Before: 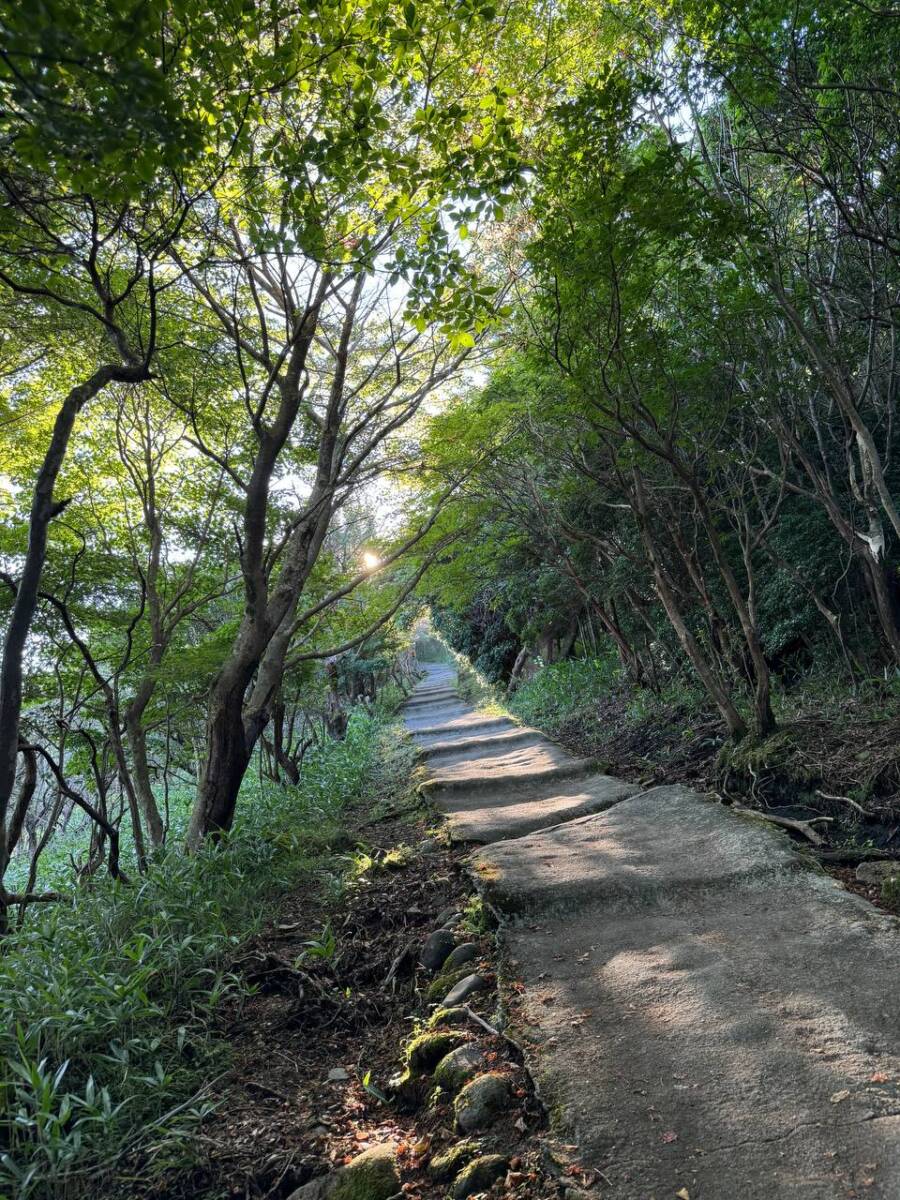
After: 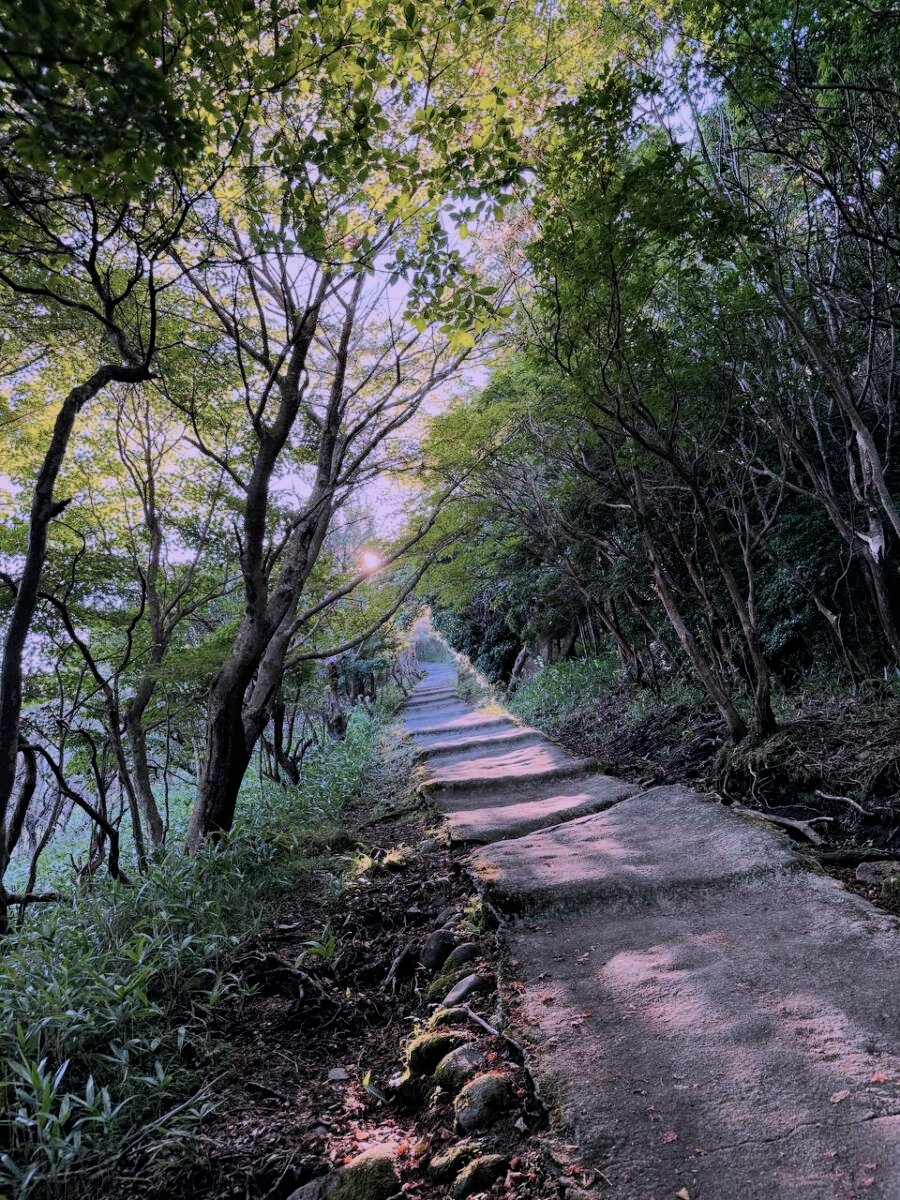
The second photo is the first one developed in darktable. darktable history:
filmic rgb: black relative exposure -7.15 EV, white relative exposure 5.36 EV, hardness 3.02, color science v6 (2022)
color correction: highlights a* 15.03, highlights b* -25.07
